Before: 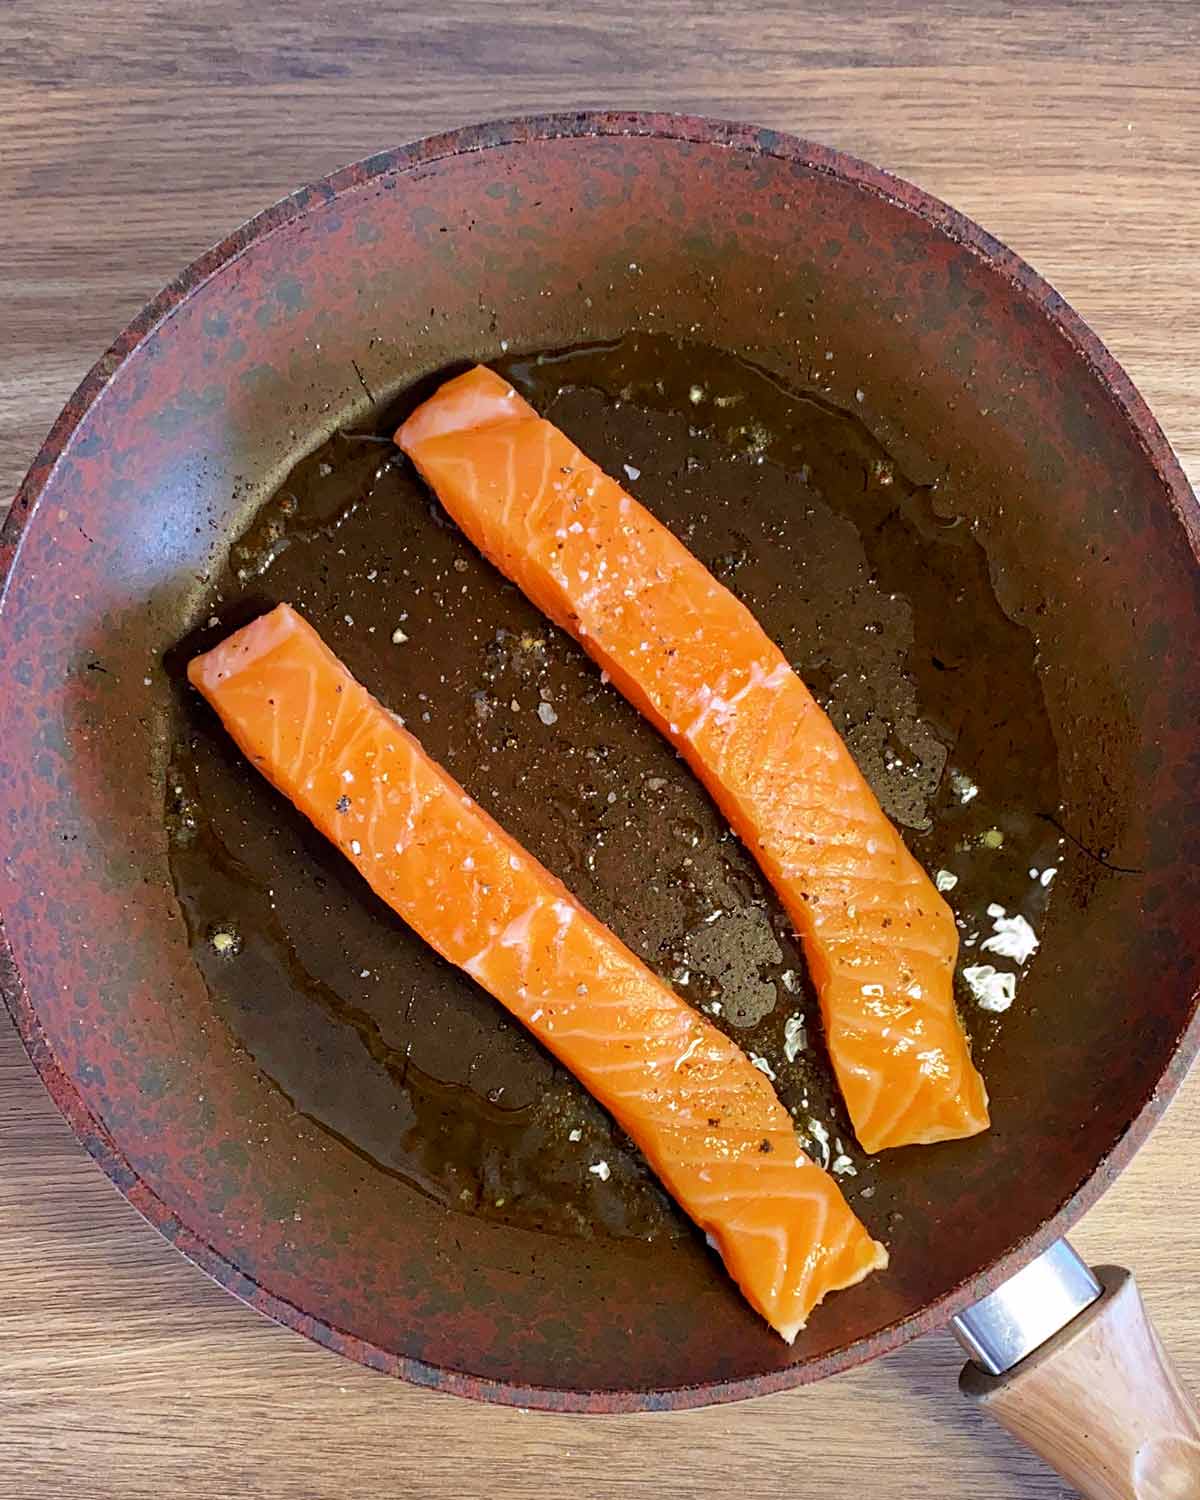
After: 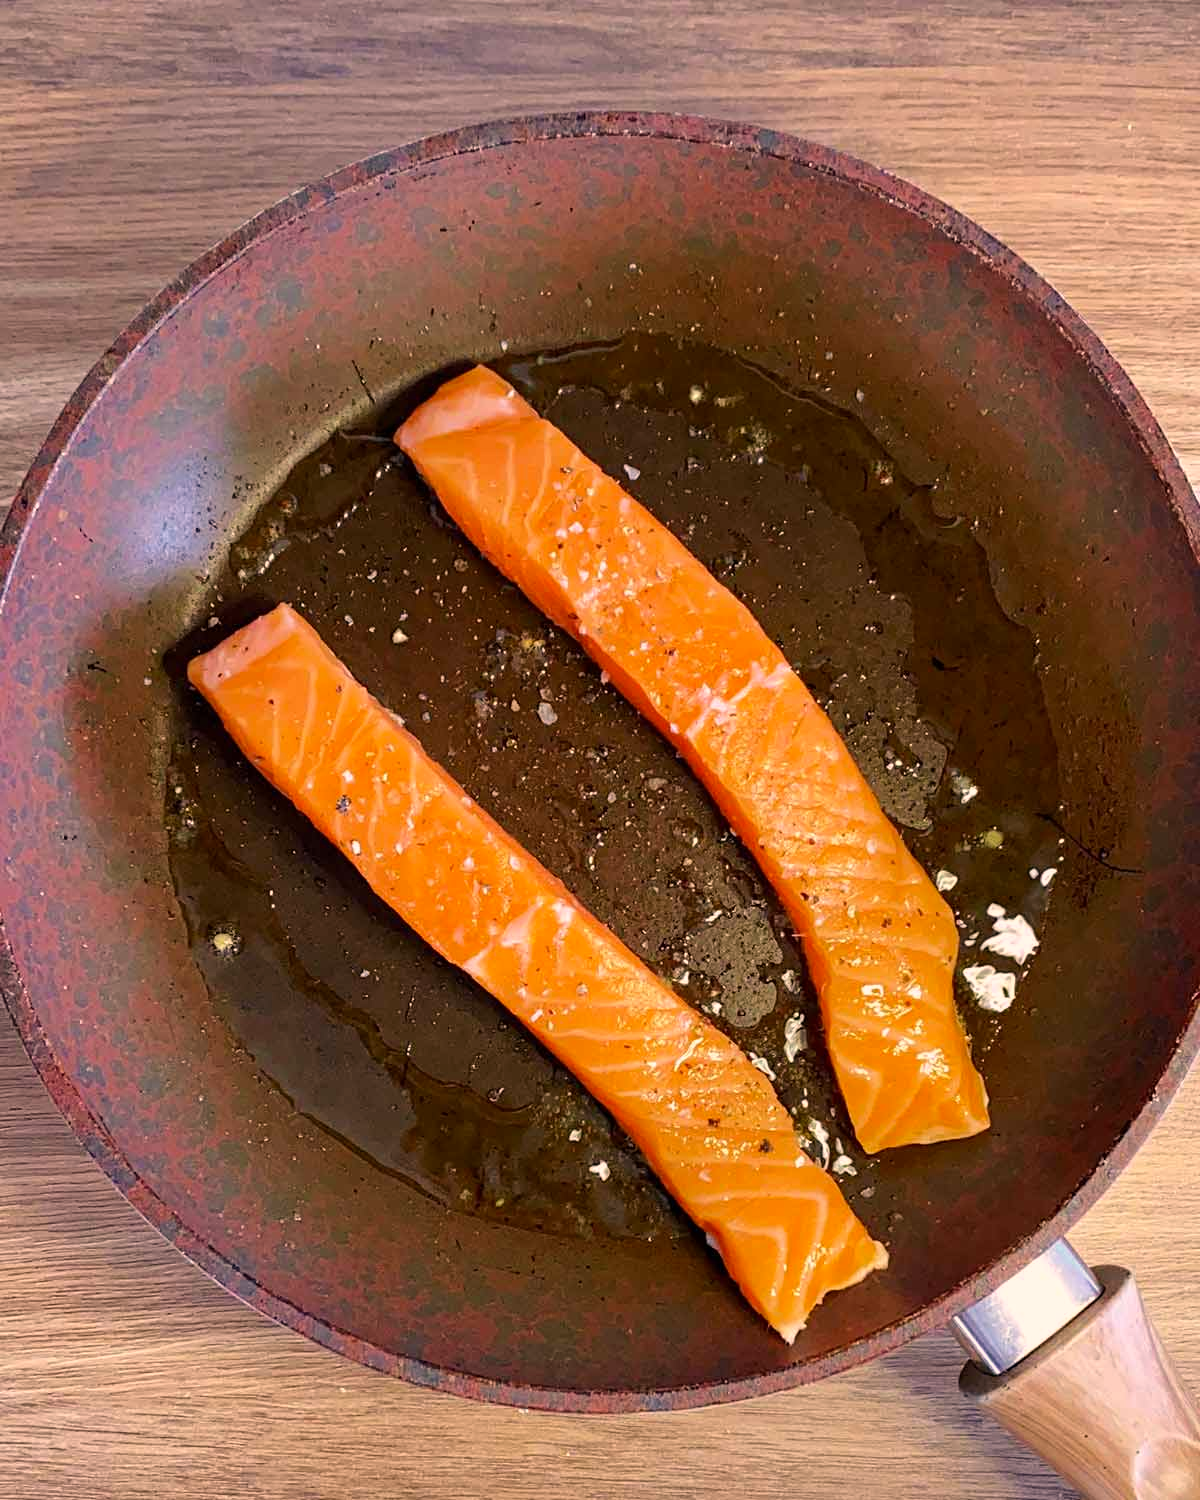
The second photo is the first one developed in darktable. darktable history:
color correction: highlights a* 11.25, highlights b* 11.68
